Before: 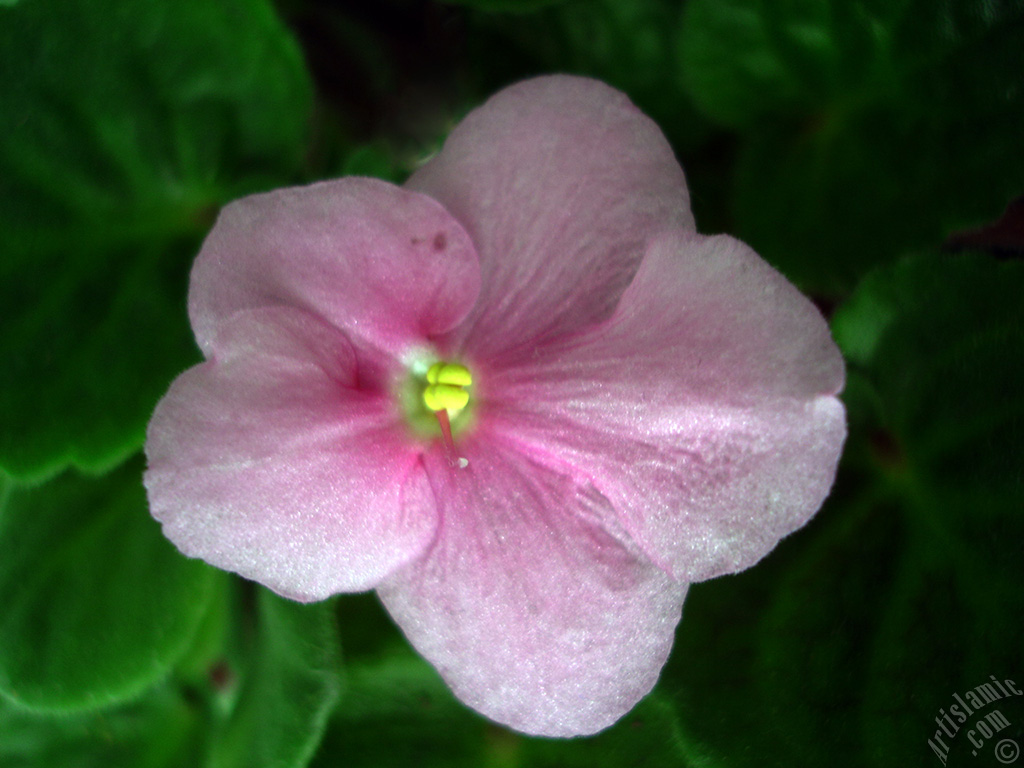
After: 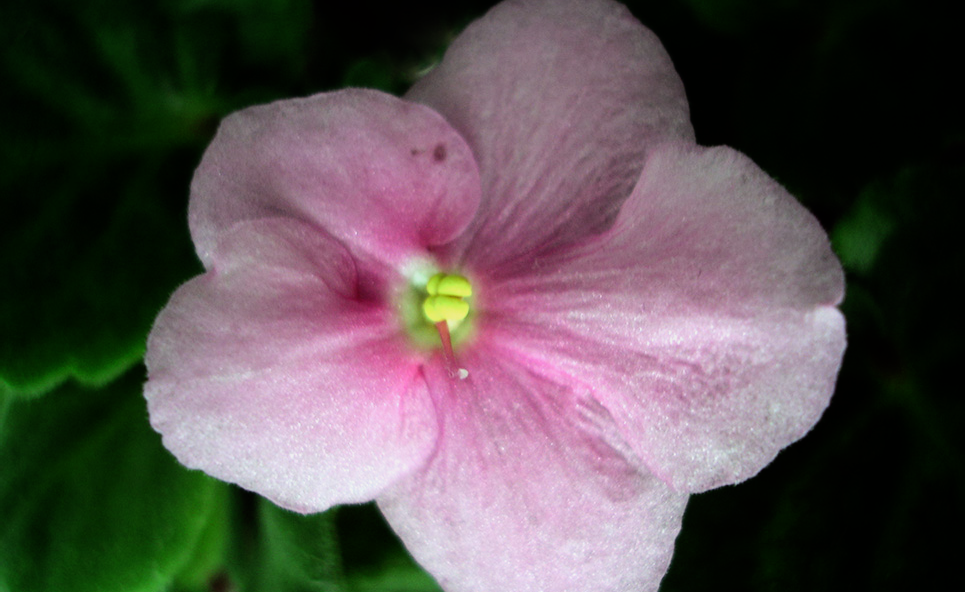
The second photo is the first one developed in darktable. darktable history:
crop and rotate: angle 0.03°, top 11.643%, right 5.651%, bottom 11.189%
graduated density: on, module defaults
filmic rgb: white relative exposure 3.9 EV, hardness 4.26
tone equalizer: -8 EV -0.75 EV, -7 EV -0.7 EV, -6 EV -0.6 EV, -5 EV -0.4 EV, -3 EV 0.4 EV, -2 EV 0.6 EV, -1 EV 0.7 EV, +0 EV 0.75 EV, edges refinement/feathering 500, mask exposure compensation -1.57 EV, preserve details no
